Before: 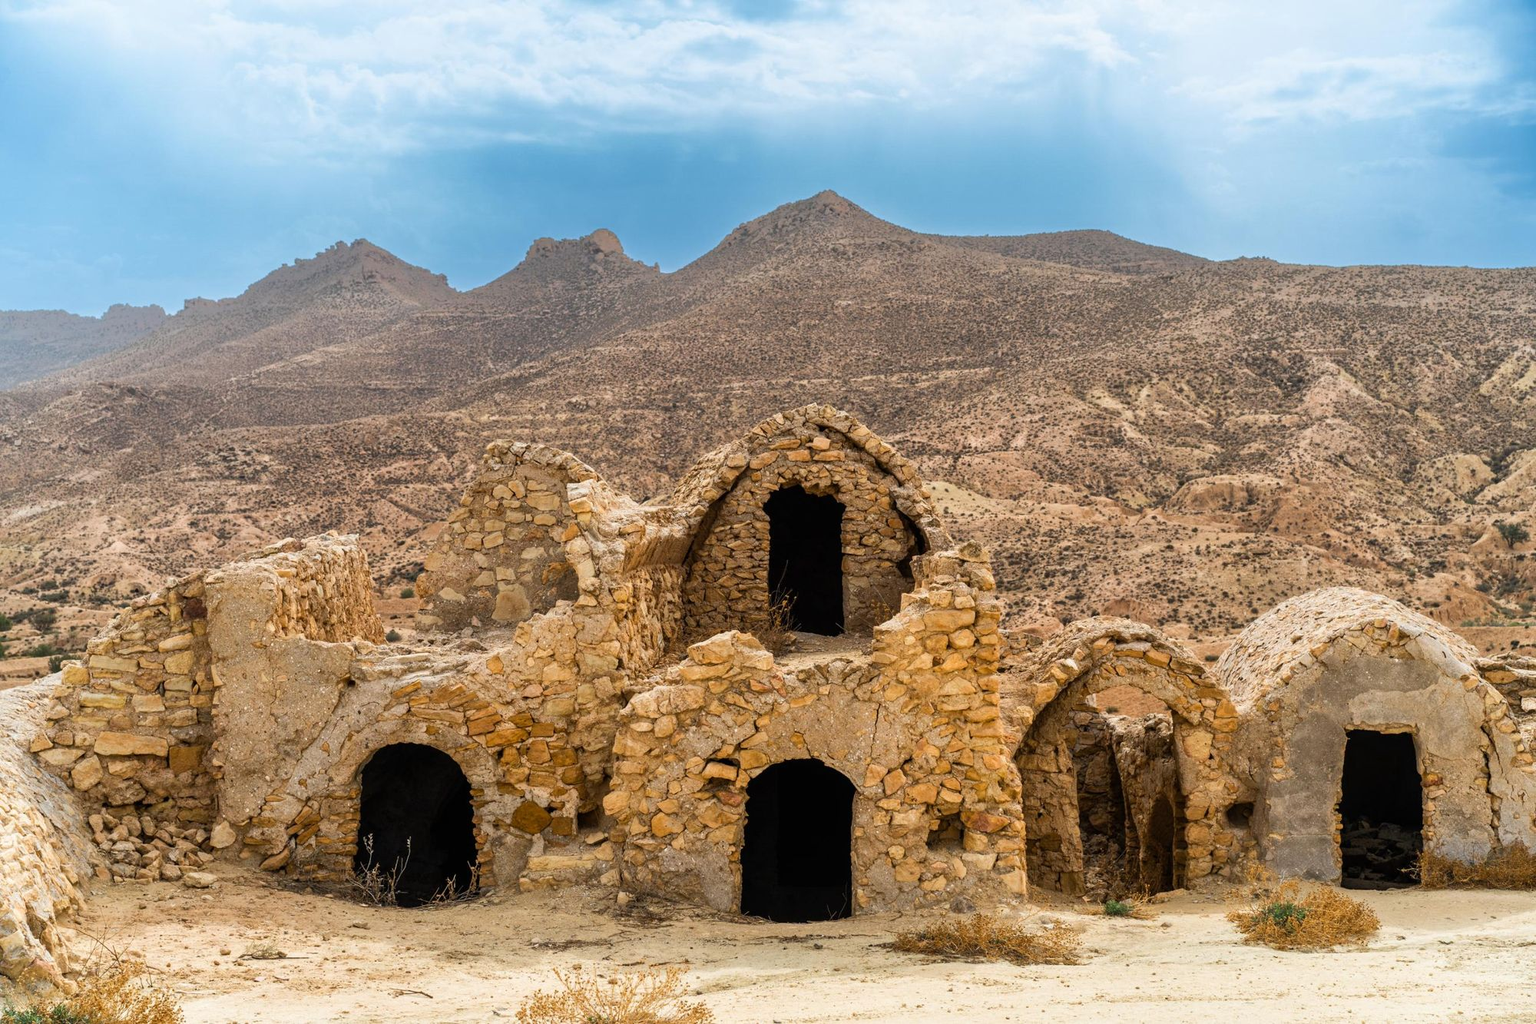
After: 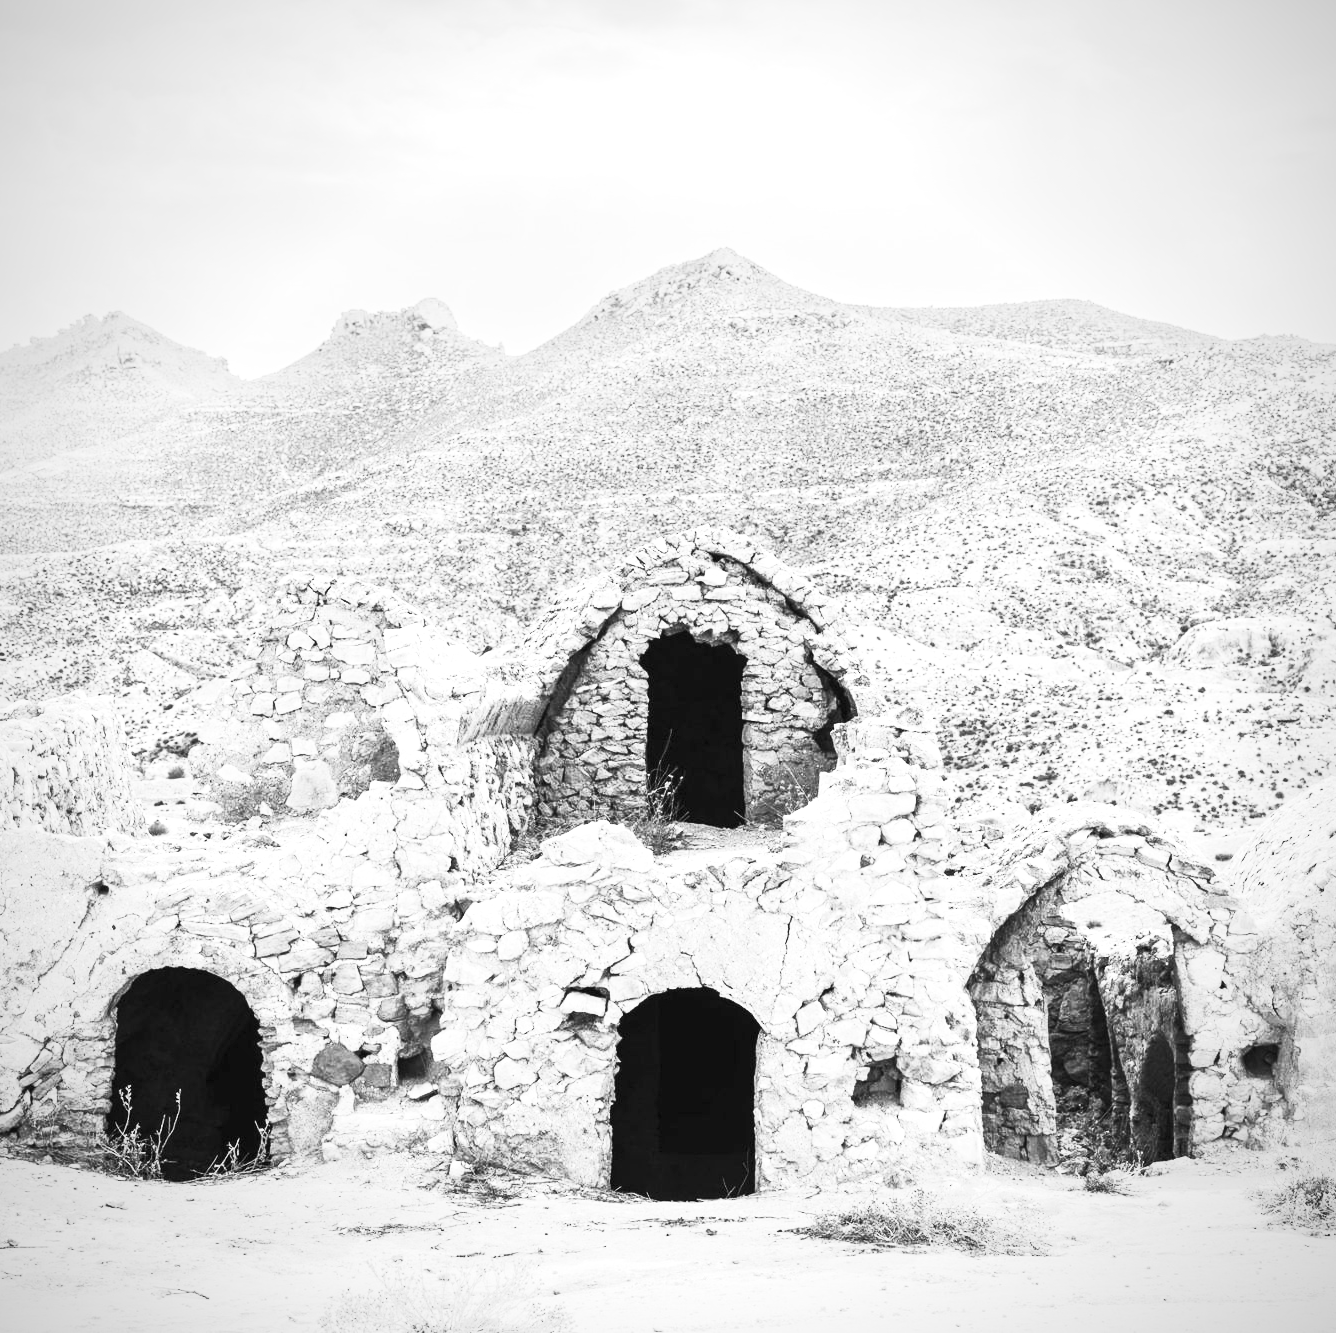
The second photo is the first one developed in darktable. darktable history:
crop and rotate: left 17.732%, right 15.423%
exposure: black level correction 0, exposure 1.125 EV, compensate exposure bias true, compensate highlight preservation false
contrast brightness saturation: contrast 0.53, brightness 0.47, saturation -1
vignetting: fall-off radius 70%, automatic ratio true
